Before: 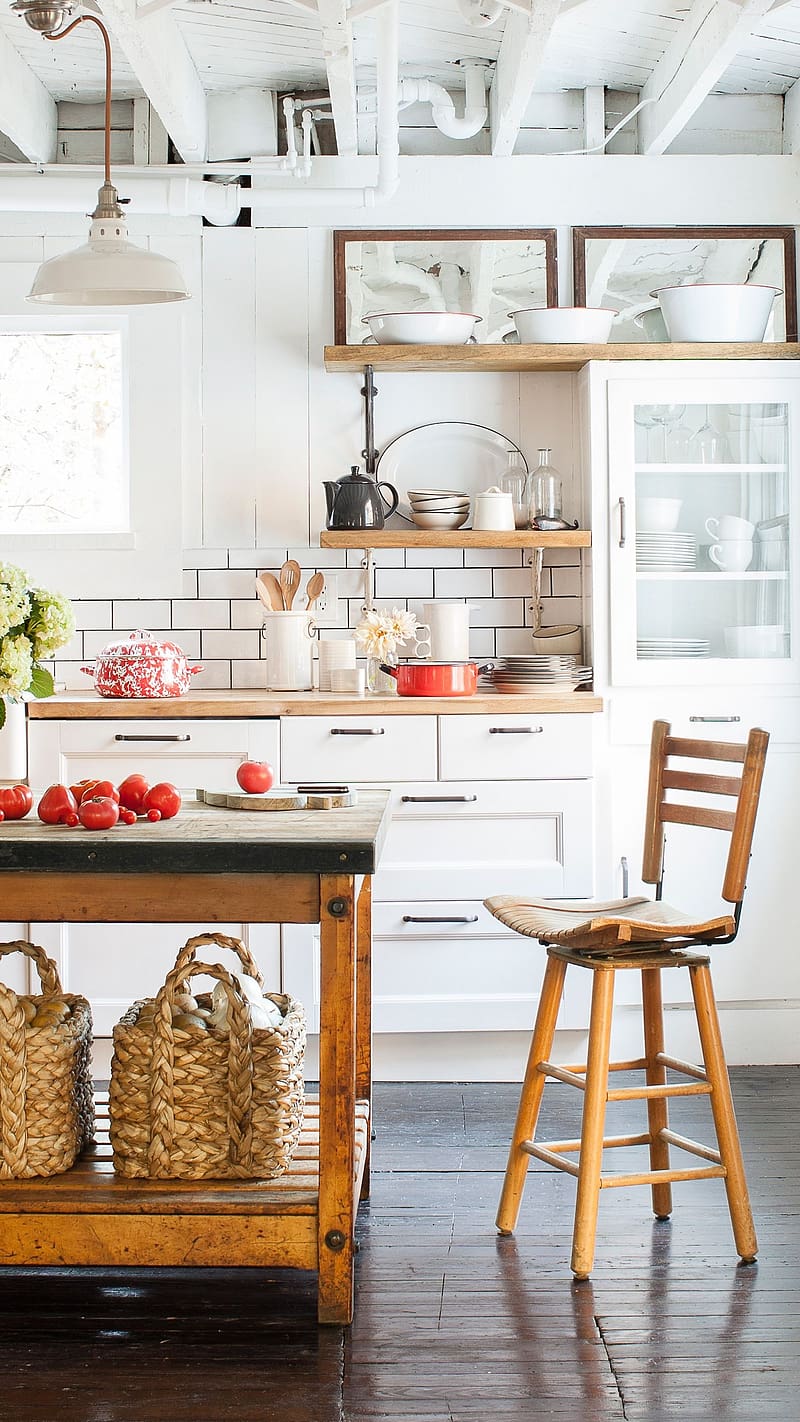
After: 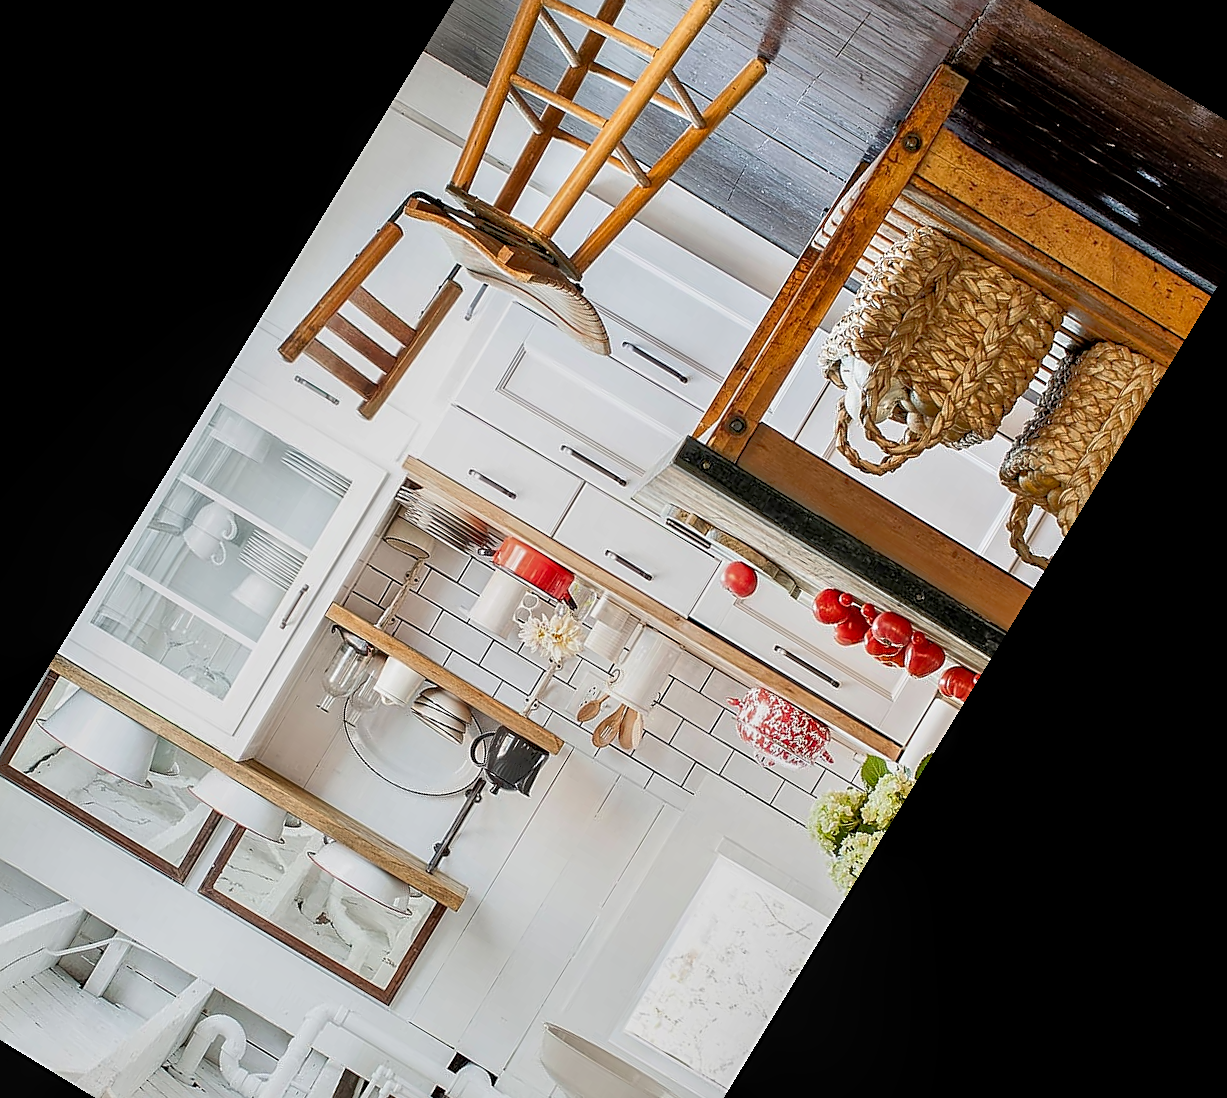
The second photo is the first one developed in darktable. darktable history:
sharpen: on, module defaults
crop and rotate: angle 148.68°, left 9.111%, top 15.603%, right 4.588%, bottom 17.041%
exposure: black level correction 0.006, exposure -0.226 EV, compensate highlight preservation false
local contrast: on, module defaults
tone equalizer: -8 EV -0.528 EV, -7 EV -0.319 EV, -6 EV -0.083 EV, -5 EV 0.413 EV, -4 EV 0.985 EV, -3 EV 0.791 EV, -2 EV -0.01 EV, -1 EV 0.14 EV, +0 EV -0.012 EV, smoothing 1
